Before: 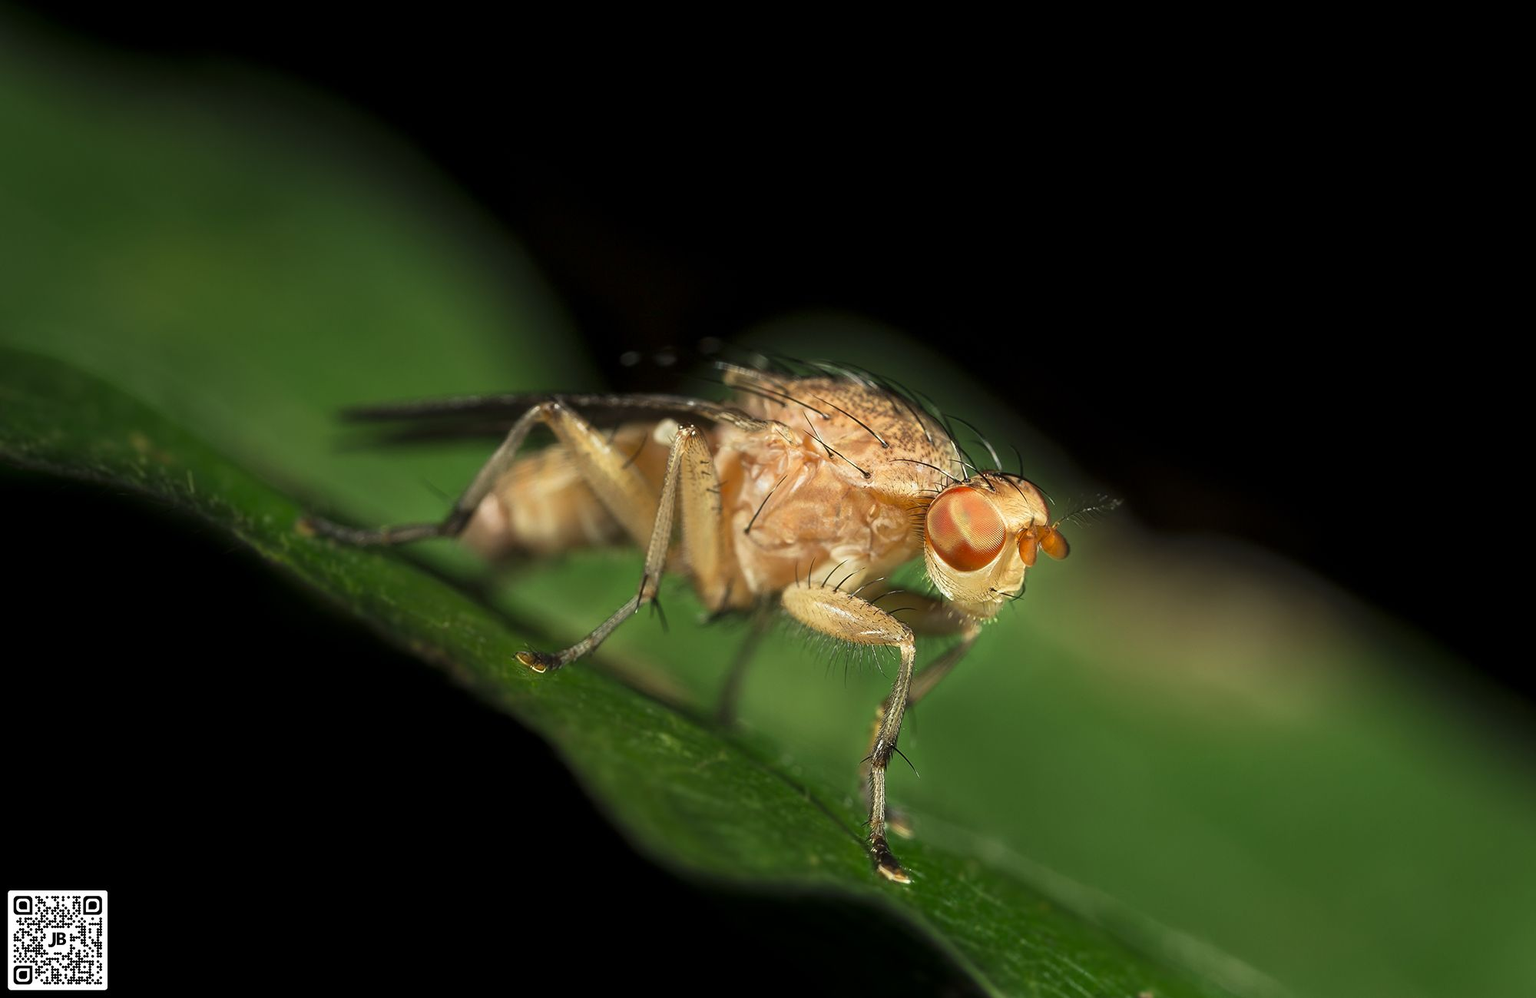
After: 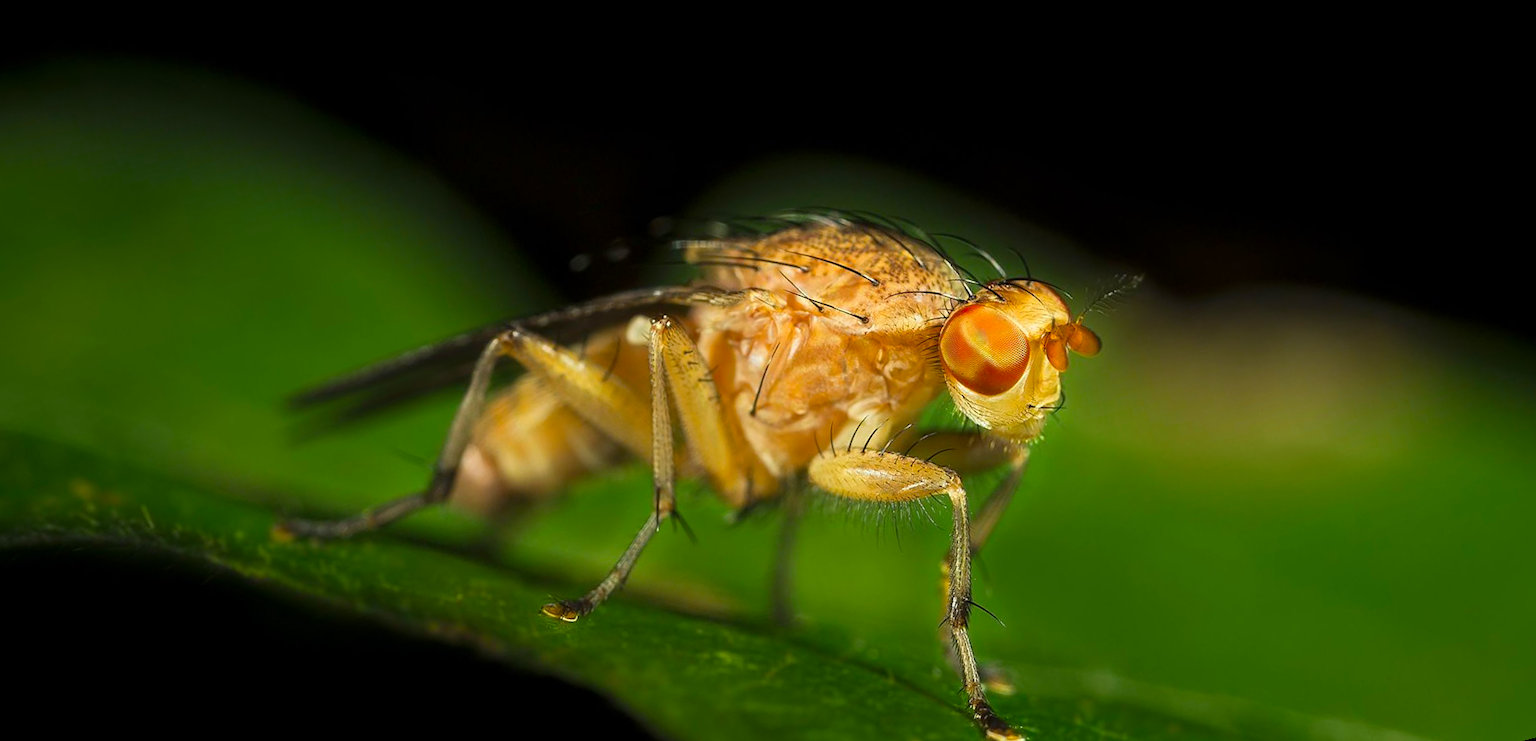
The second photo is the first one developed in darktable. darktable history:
color balance rgb: perceptual saturation grading › global saturation 25%, global vibrance 20%
rotate and perspective: rotation -14.8°, crop left 0.1, crop right 0.903, crop top 0.25, crop bottom 0.748
color correction: saturation 1.1
